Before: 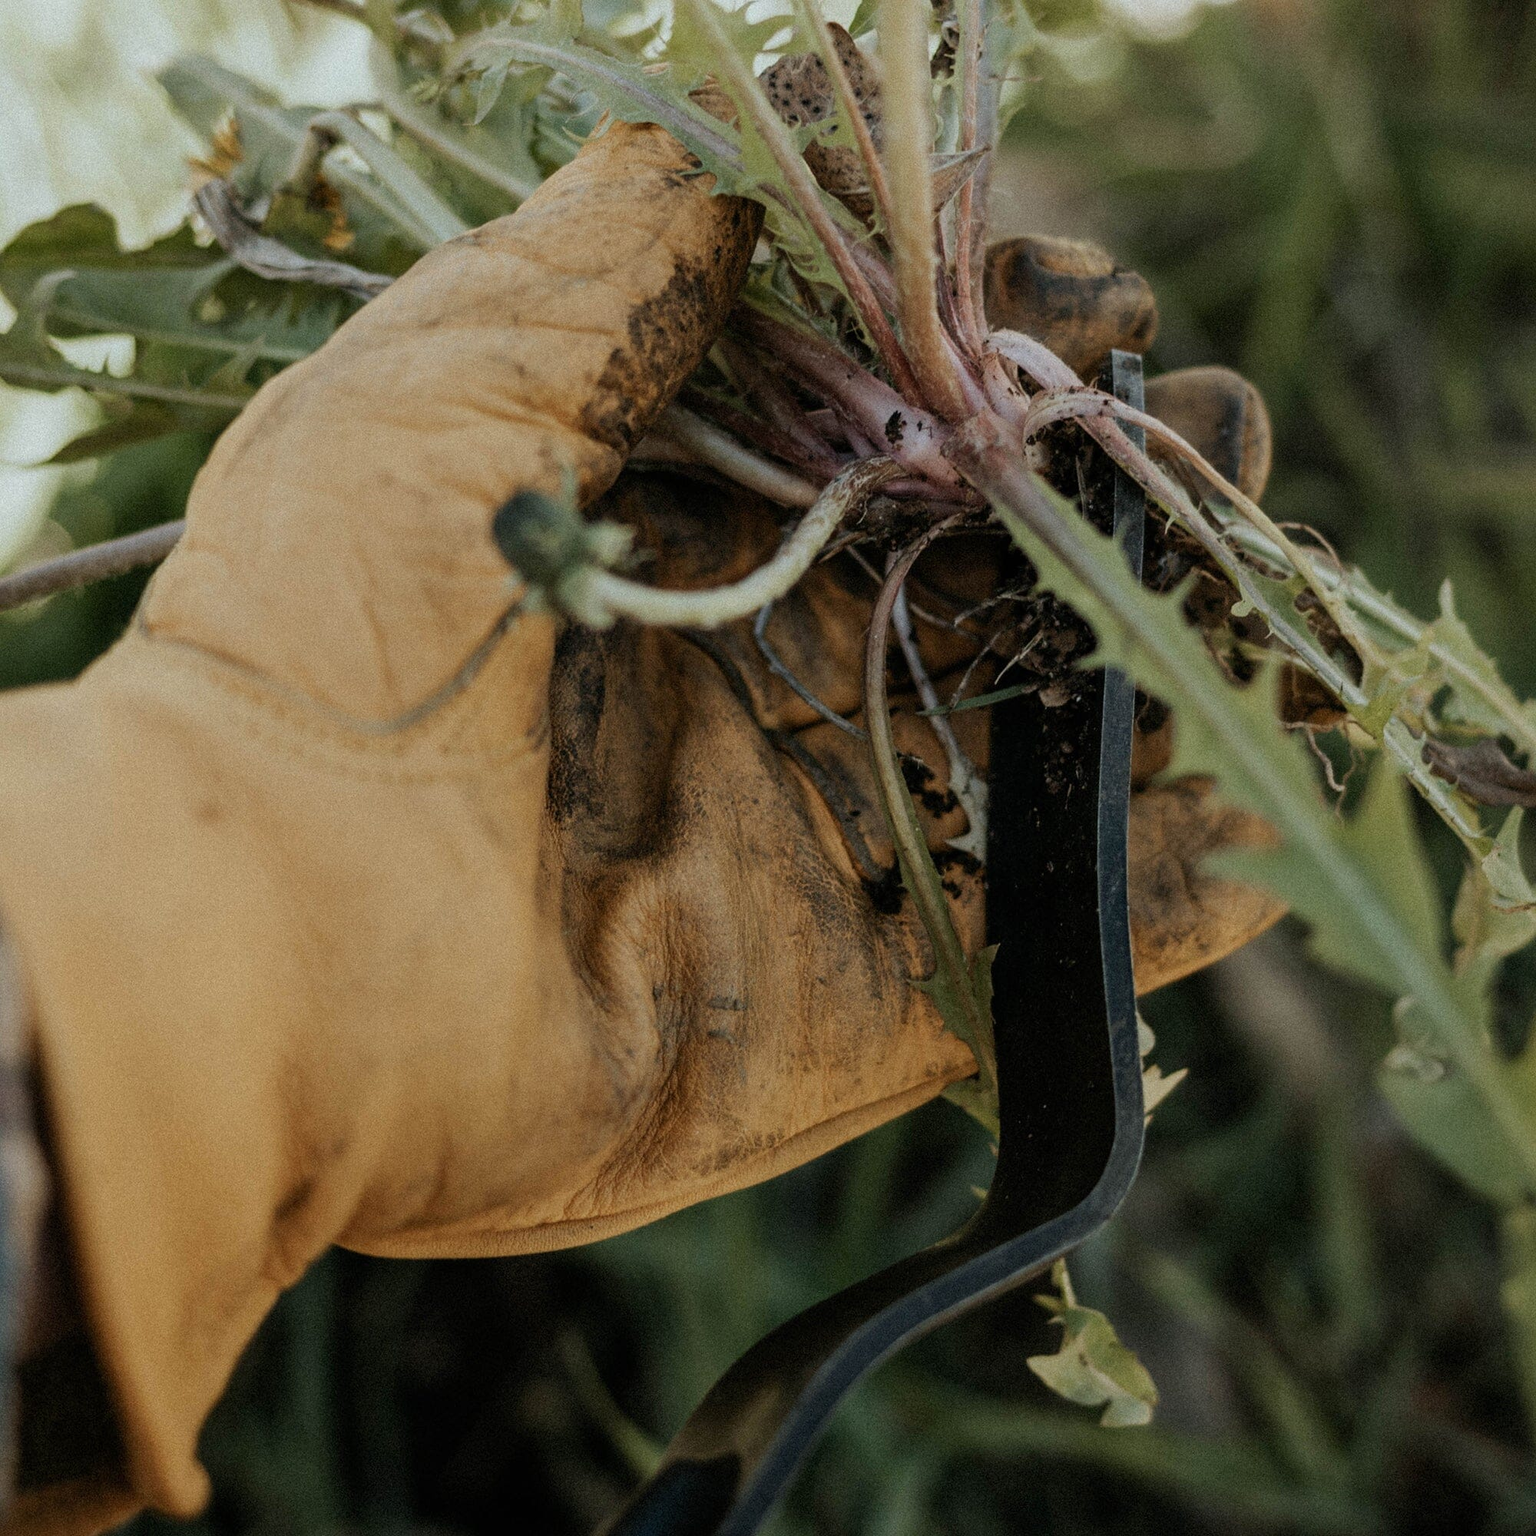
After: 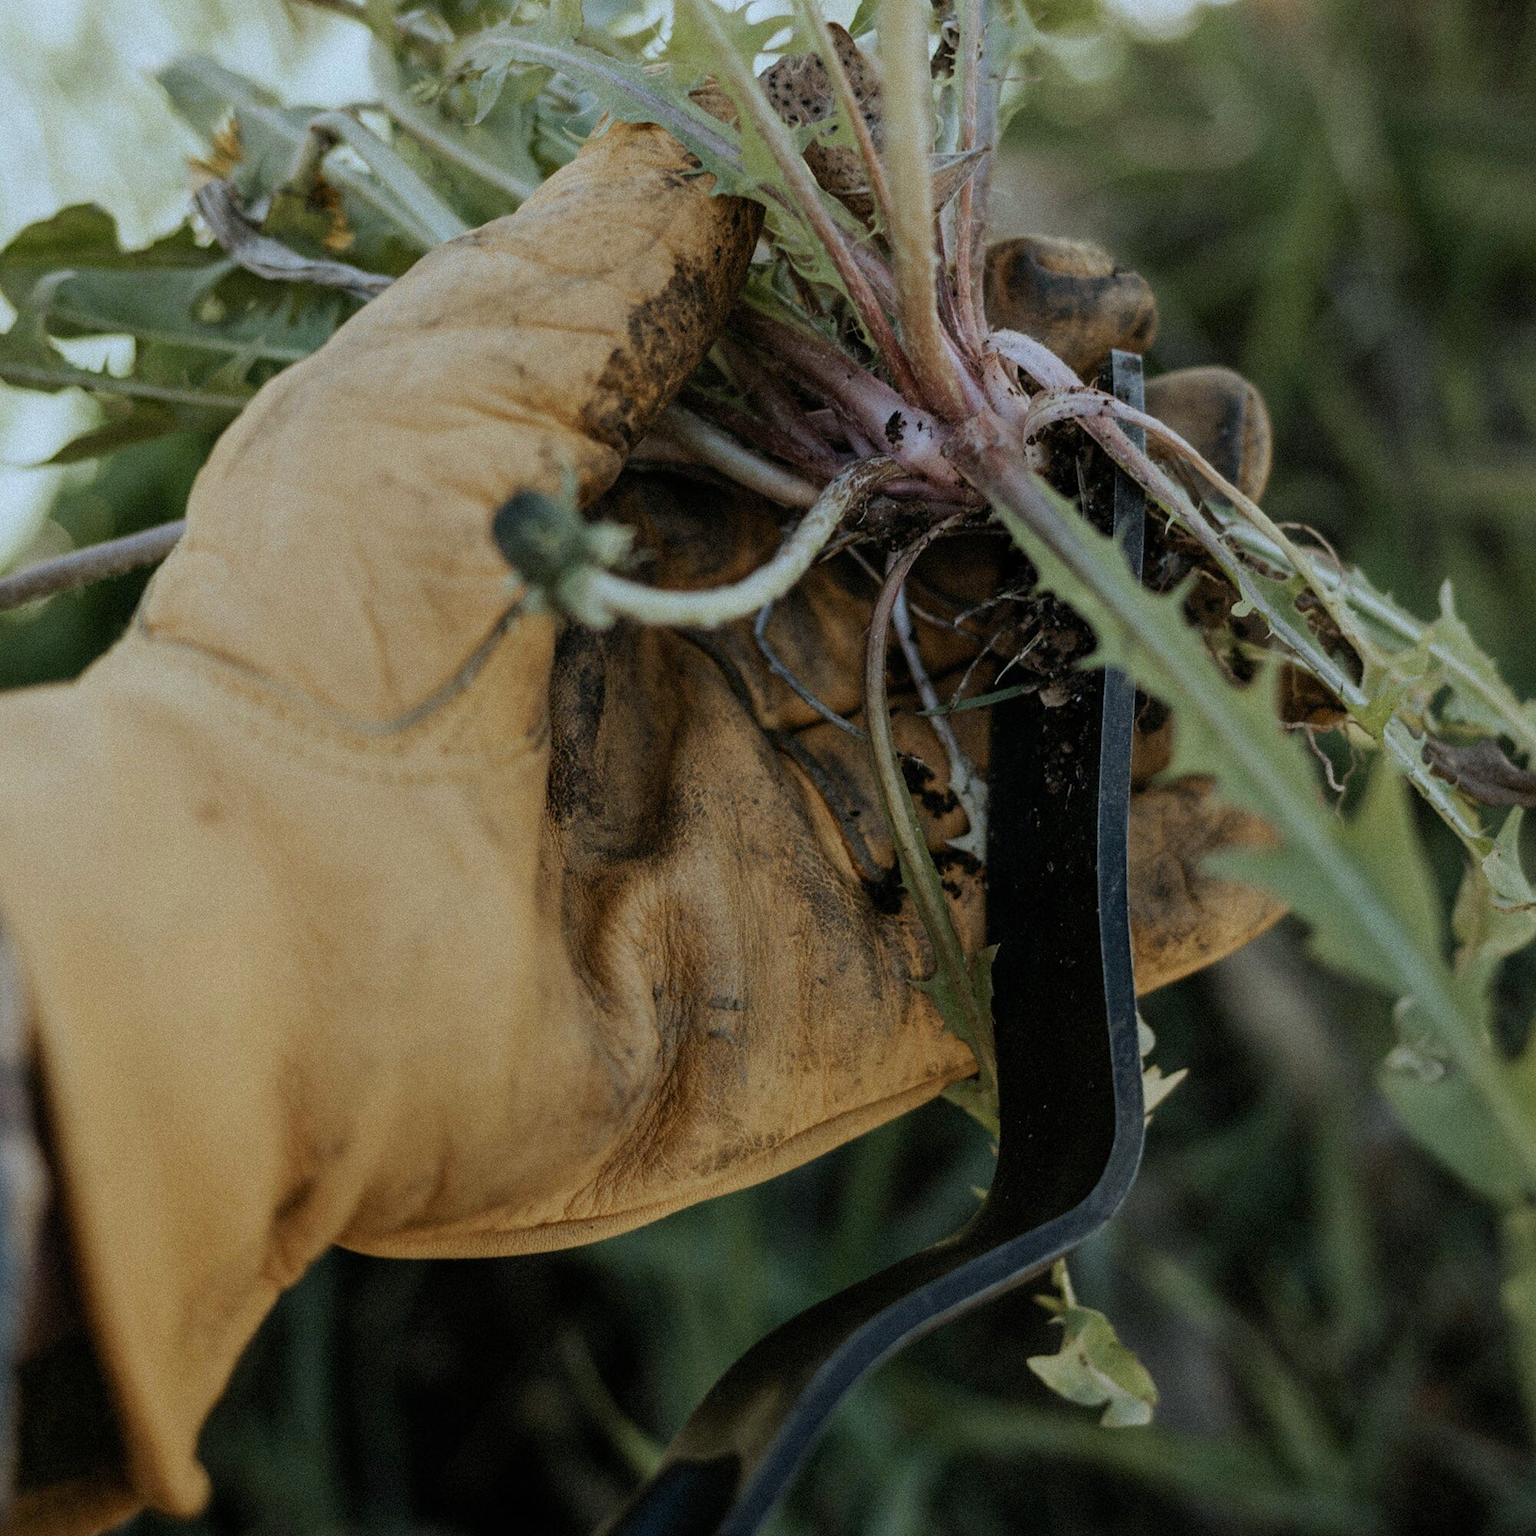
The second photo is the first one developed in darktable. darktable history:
white balance: red 0.931, blue 1.11
color correction: highlights b* 3
